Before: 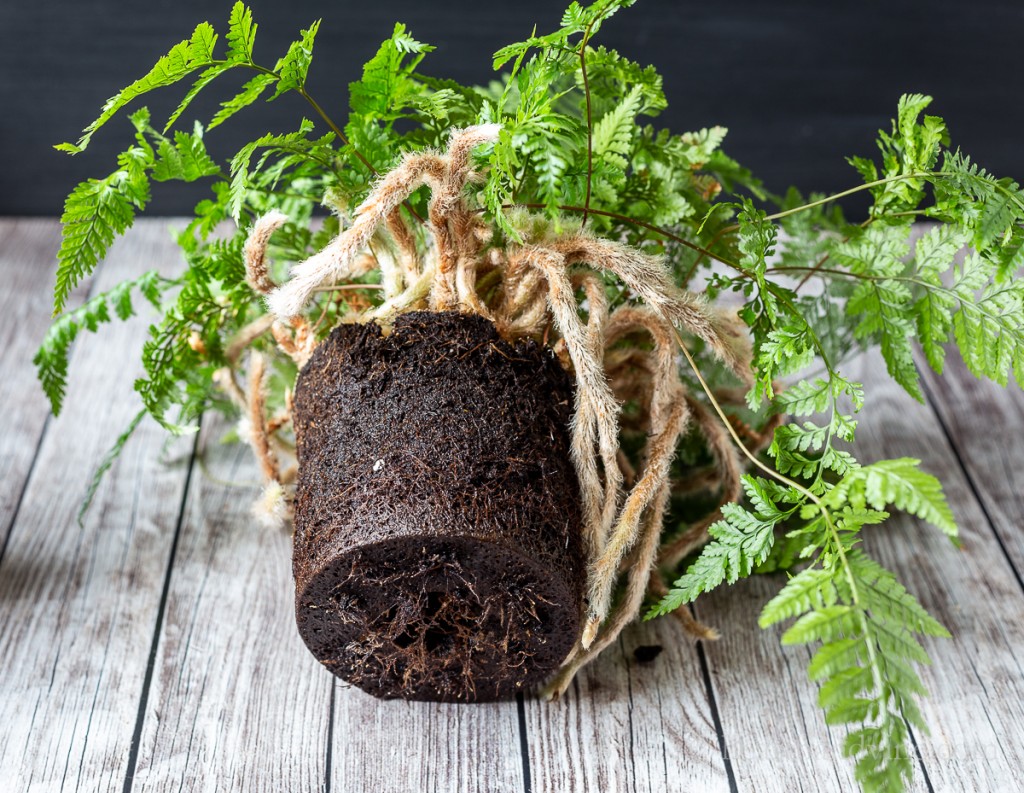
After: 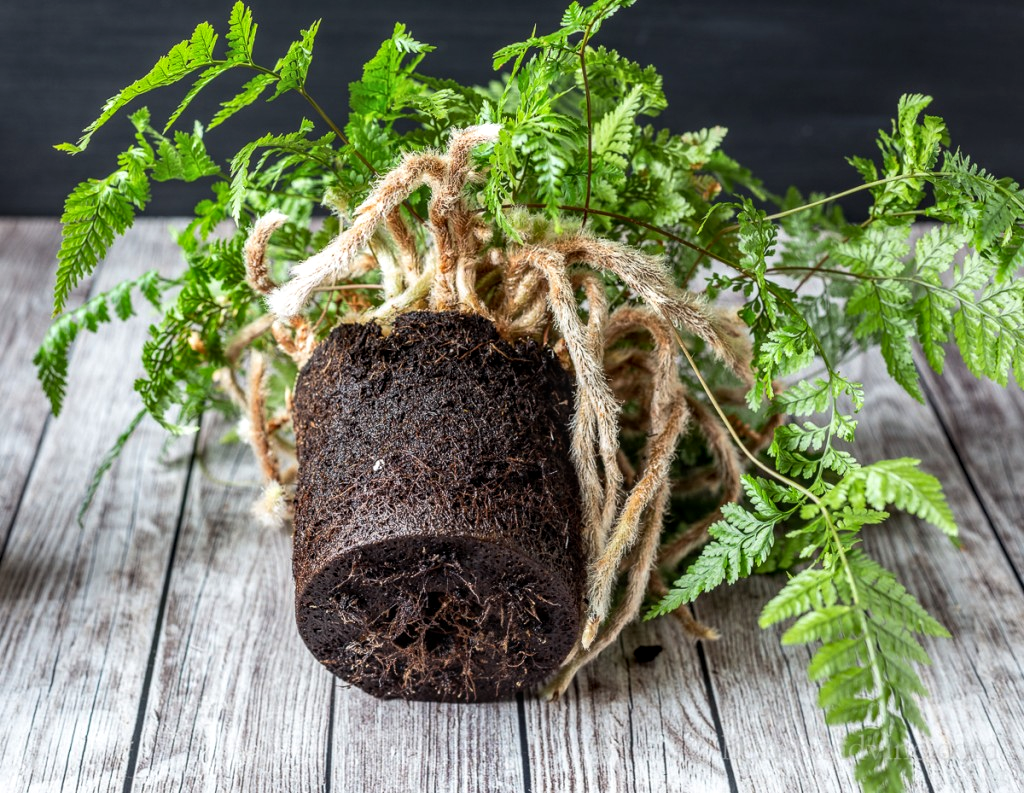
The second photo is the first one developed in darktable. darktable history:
base curve: curves: ch0 [(0, 0) (0.303, 0.277) (1, 1)], preserve colors none
local contrast: on, module defaults
